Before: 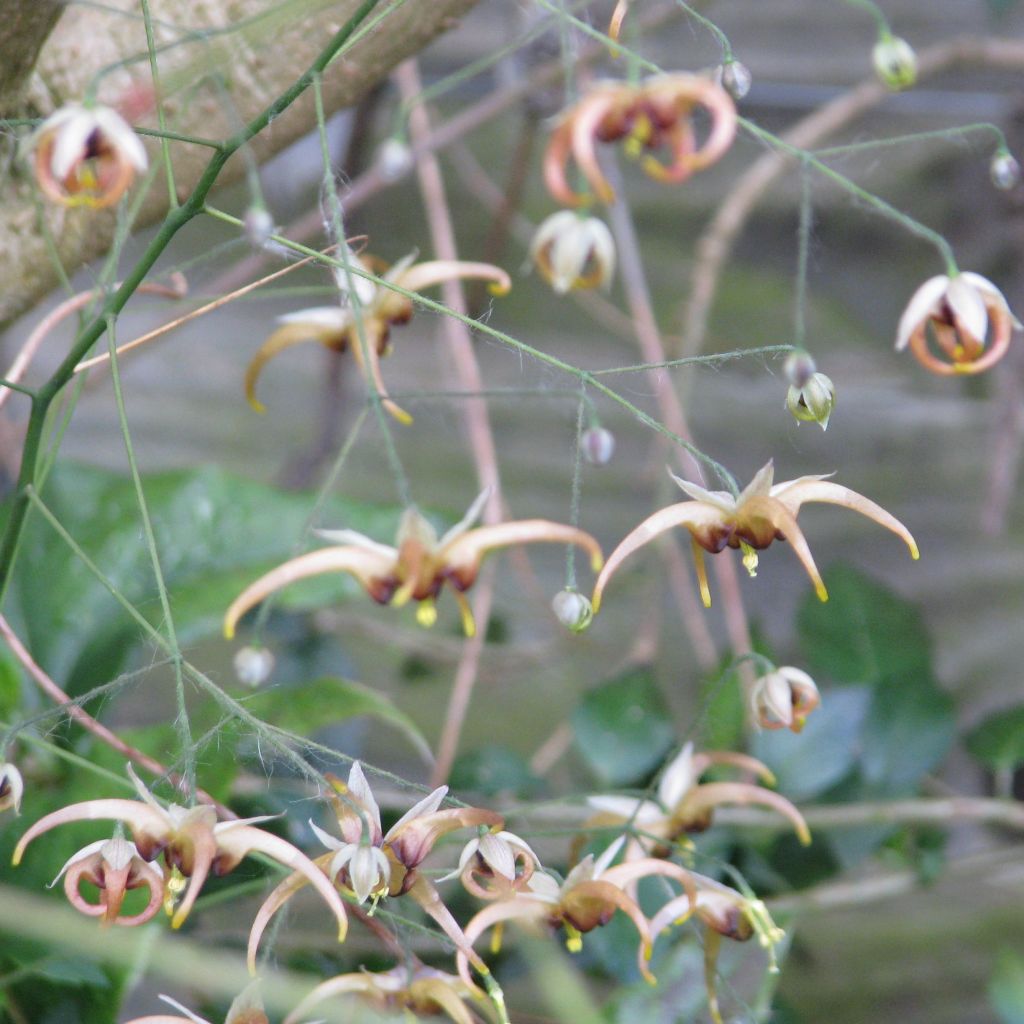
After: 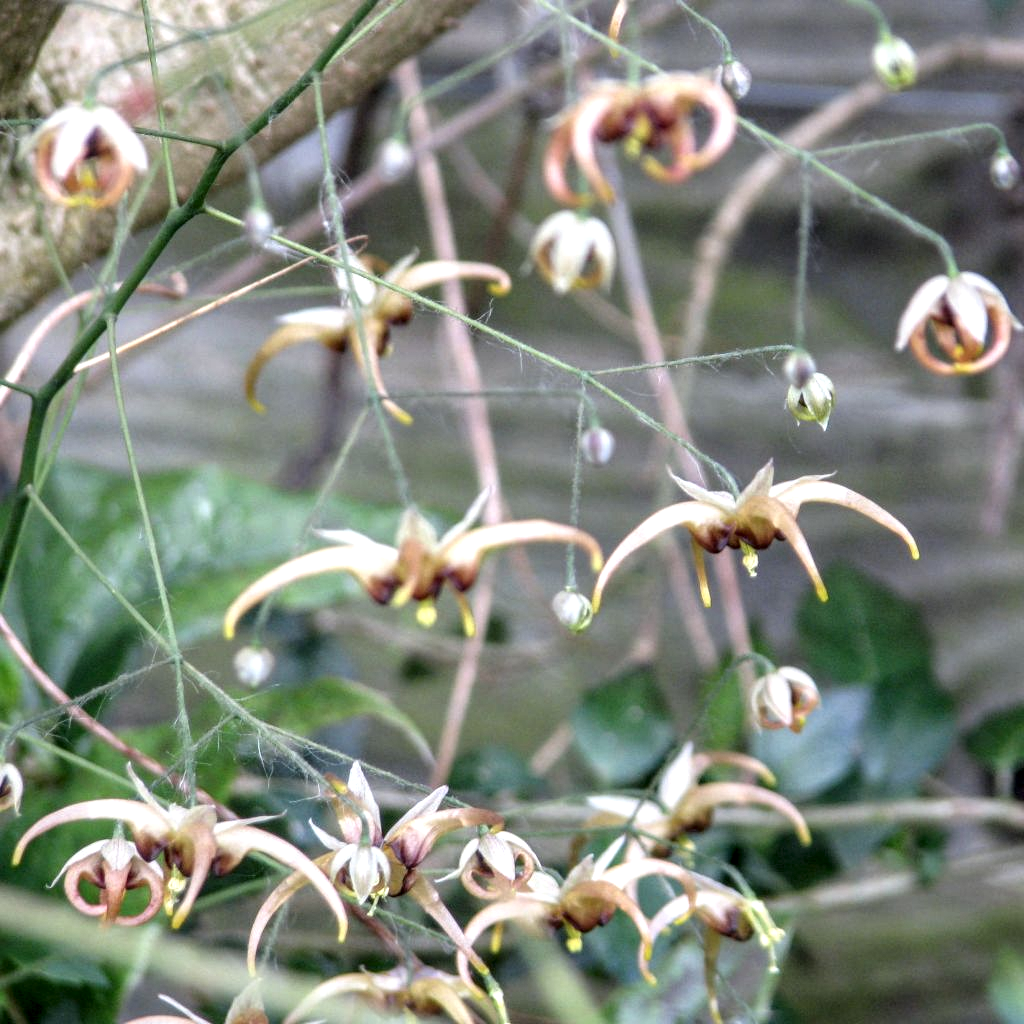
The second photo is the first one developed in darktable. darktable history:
local contrast: highlights 3%, shadows 3%, detail 182%
